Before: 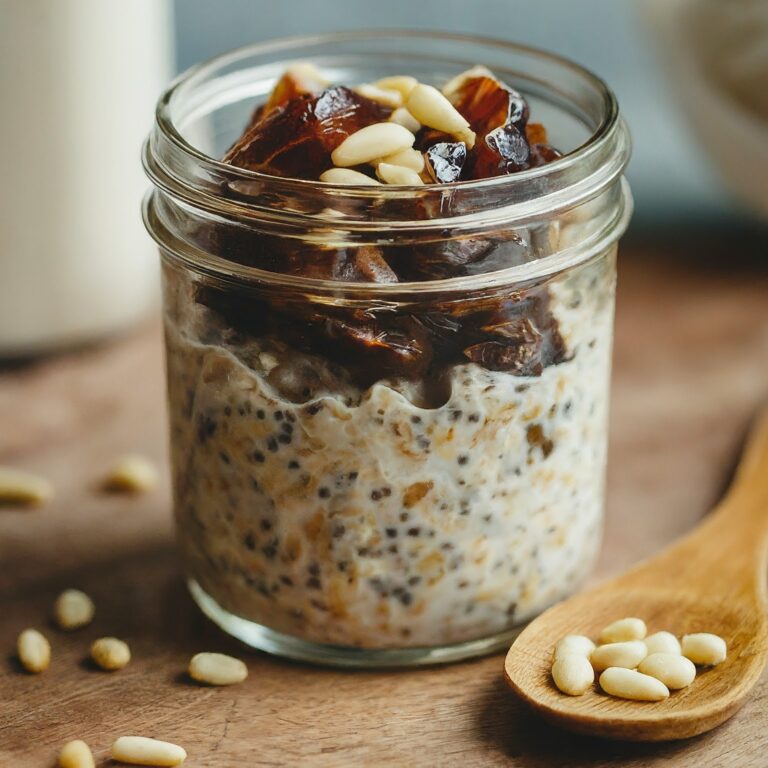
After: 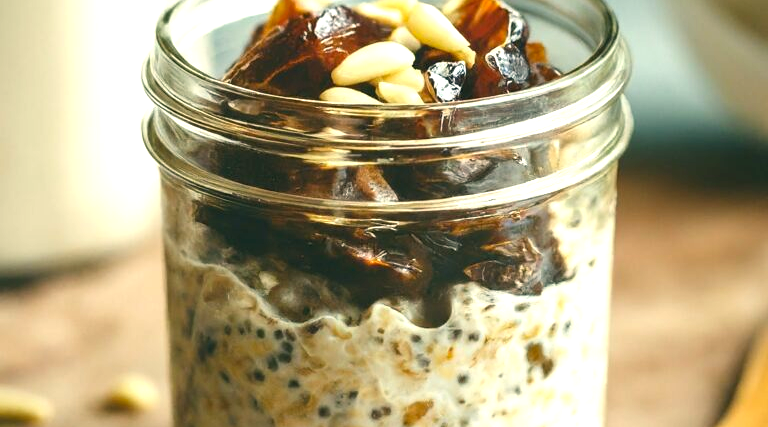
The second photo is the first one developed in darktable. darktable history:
crop and rotate: top 10.606%, bottom 33.697%
exposure: exposure 0.948 EV, compensate exposure bias true, compensate highlight preservation false
color correction: highlights a* -0.471, highlights b* 9.17, shadows a* -9.34, shadows b* 0.904
